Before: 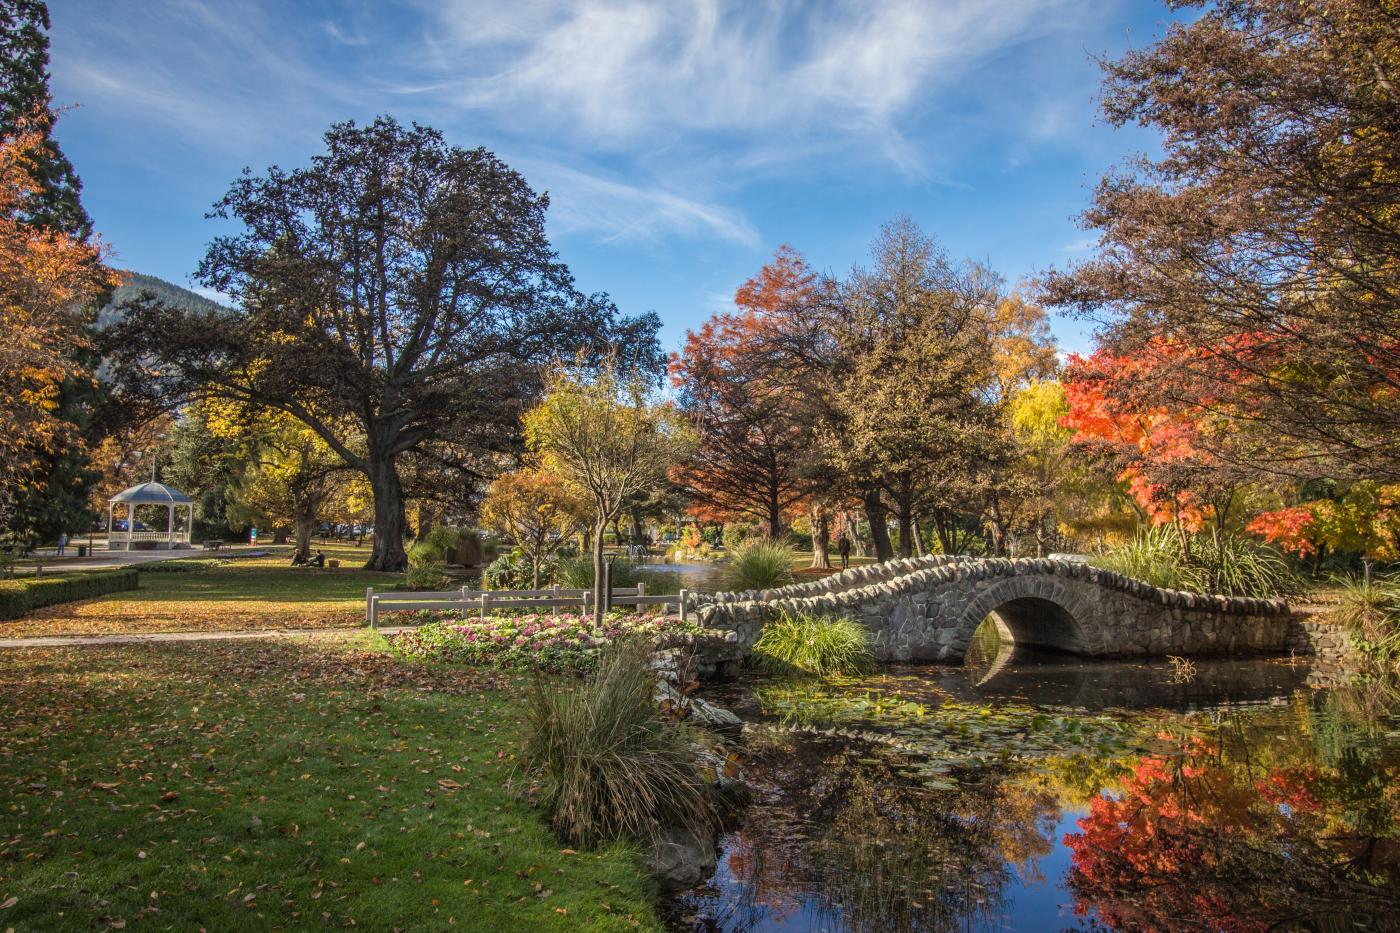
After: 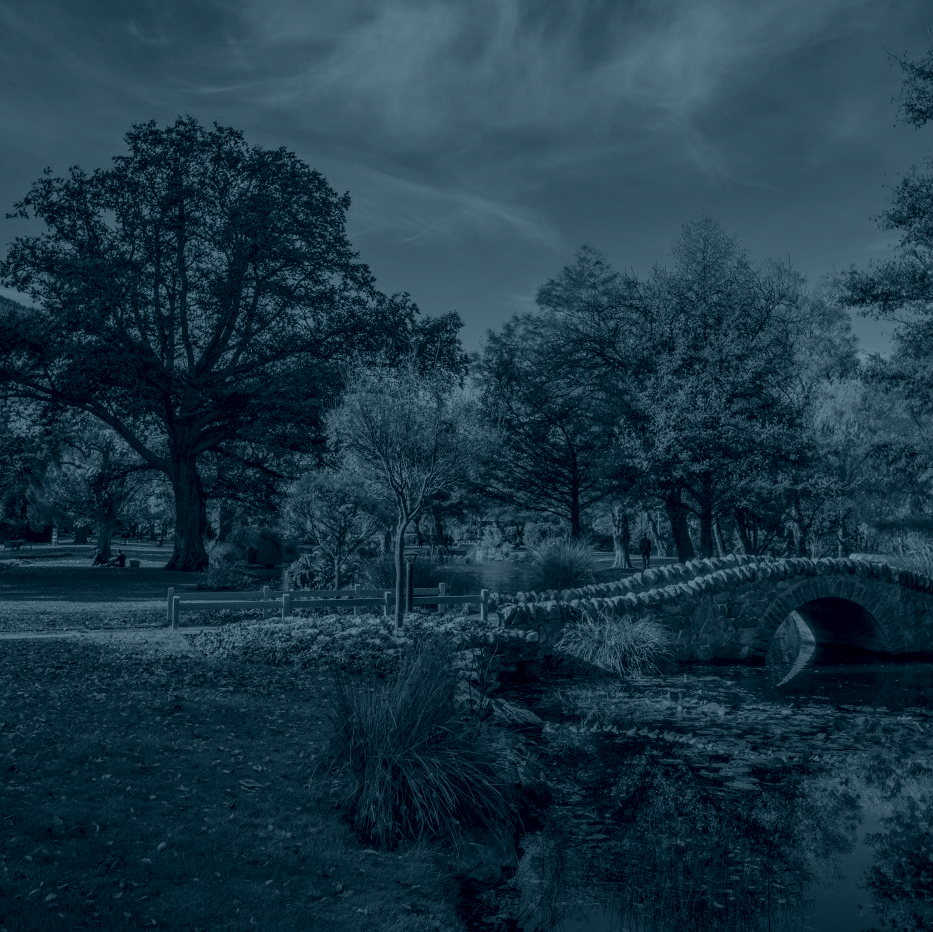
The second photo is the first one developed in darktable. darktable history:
crop and rotate: left 14.292%, right 19.041%
colorize: hue 194.4°, saturation 29%, source mix 61.75%, lightness 3.98%, version 1
